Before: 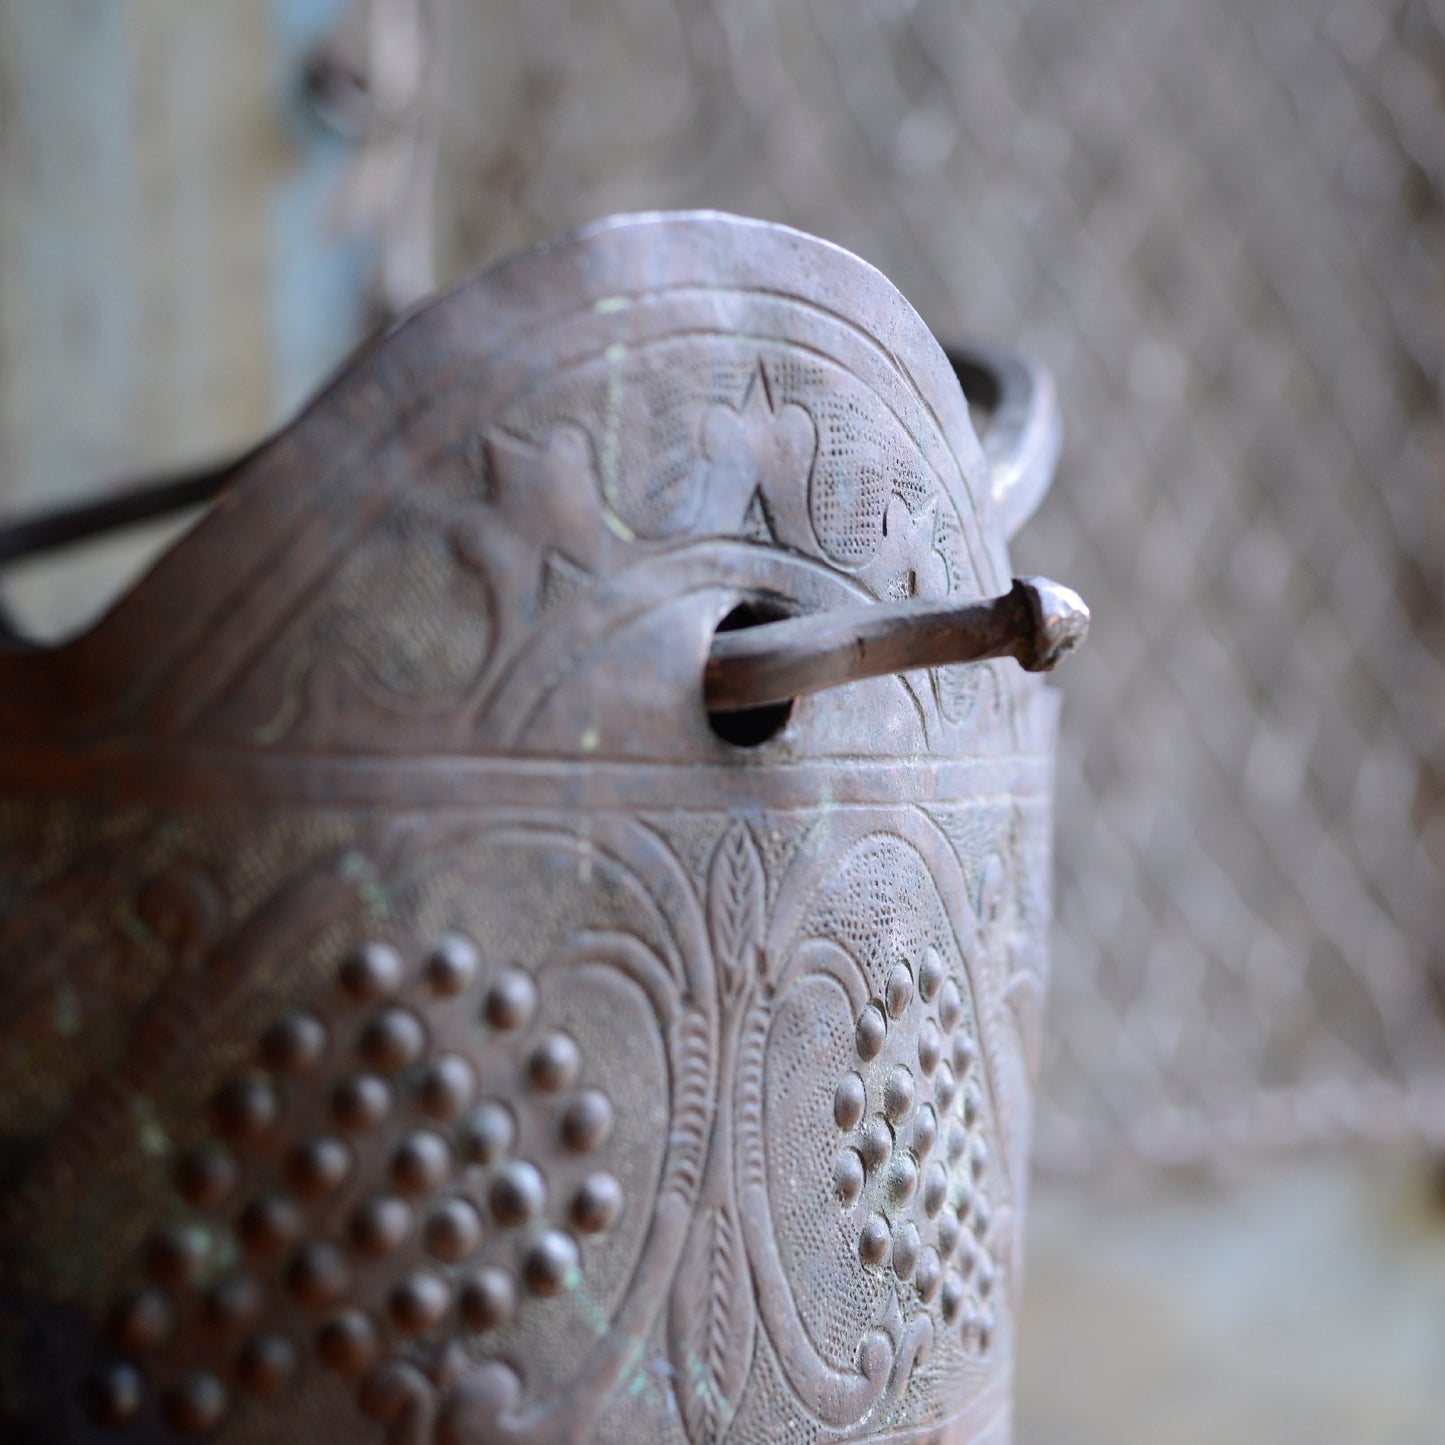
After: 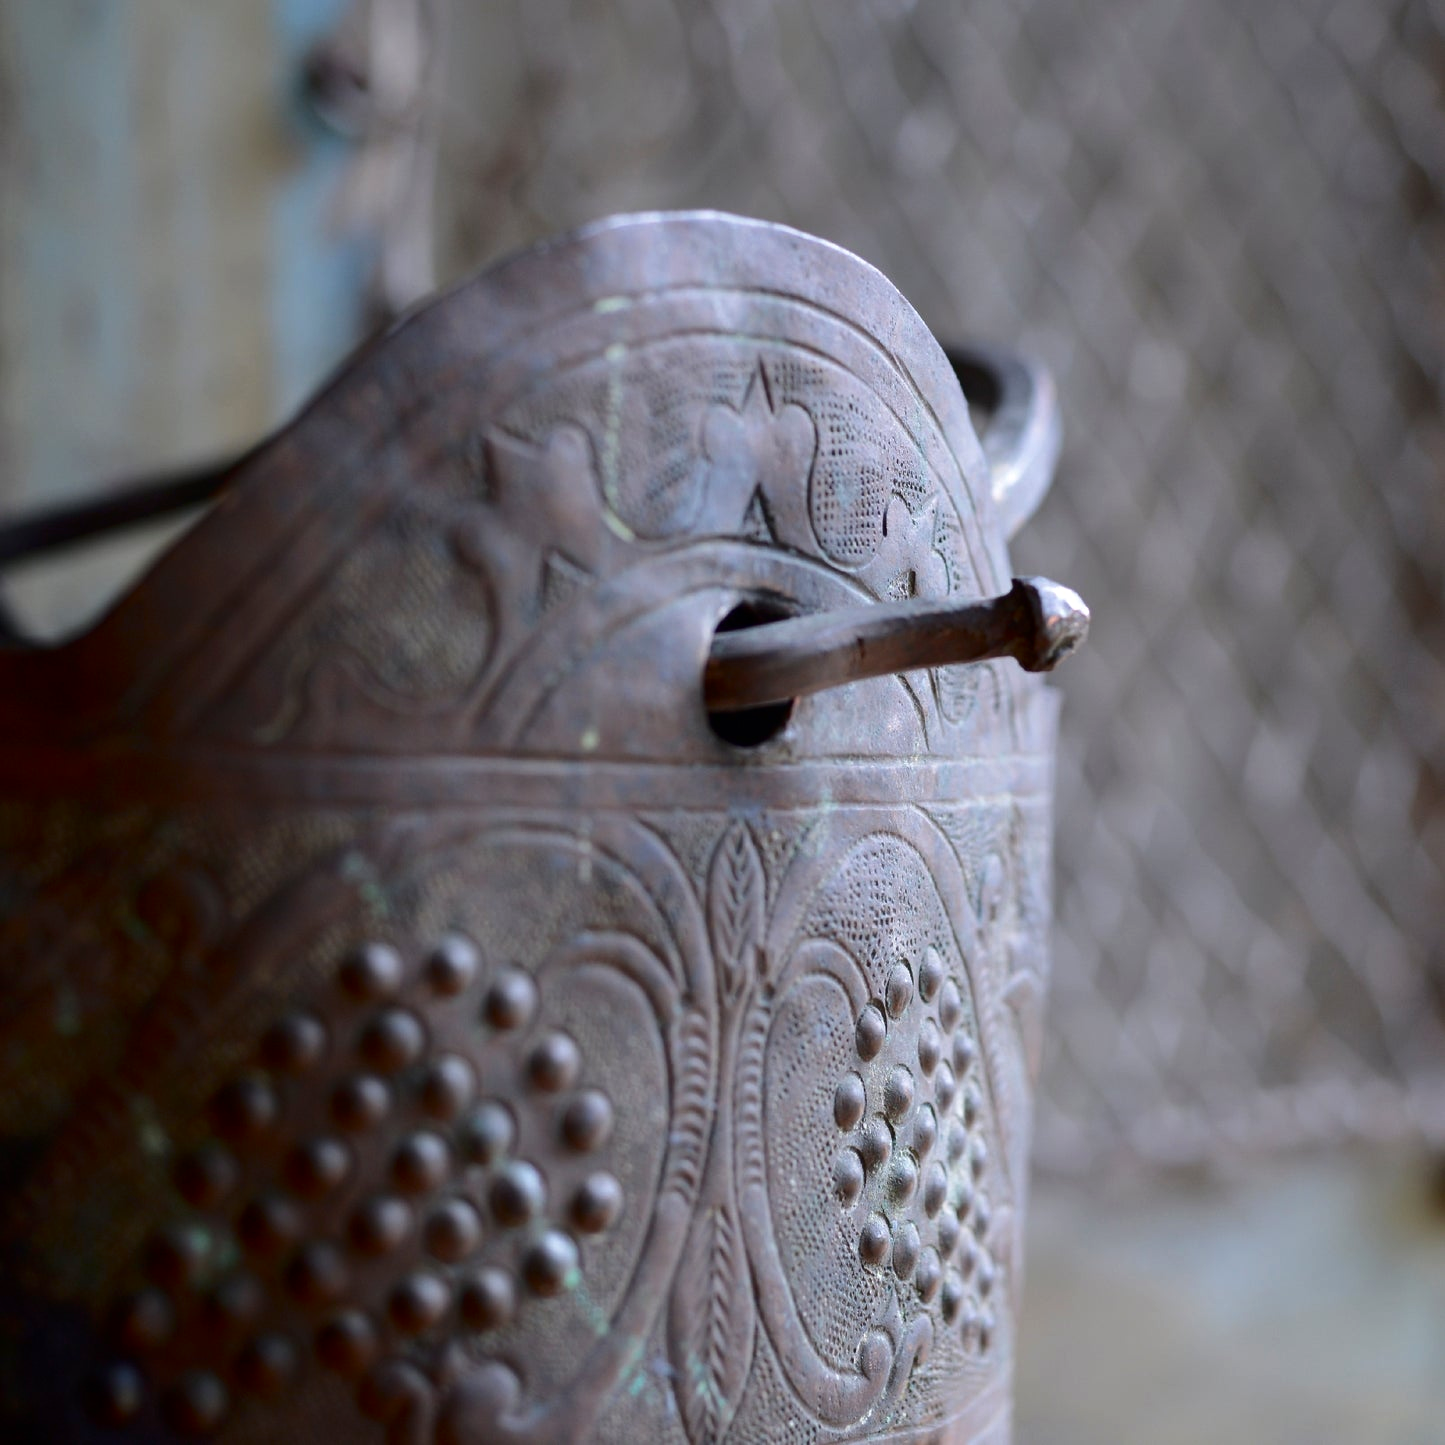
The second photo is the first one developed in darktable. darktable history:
tone equalizer: edges refinement/feathering 500, mask exposure compensation -1.57 EV, preserve details no
contrast brightness saturation: contrast 0.067, brightness -0.148, saturation 0.112
